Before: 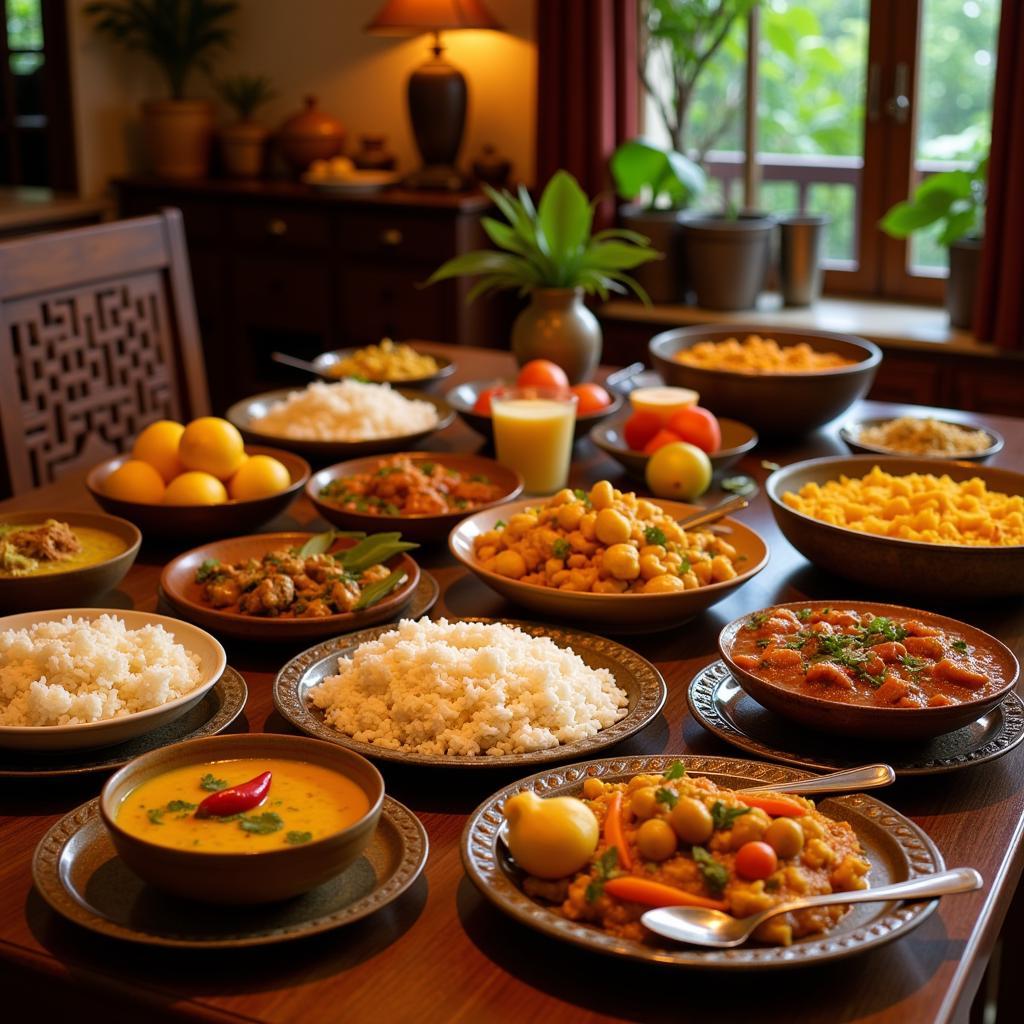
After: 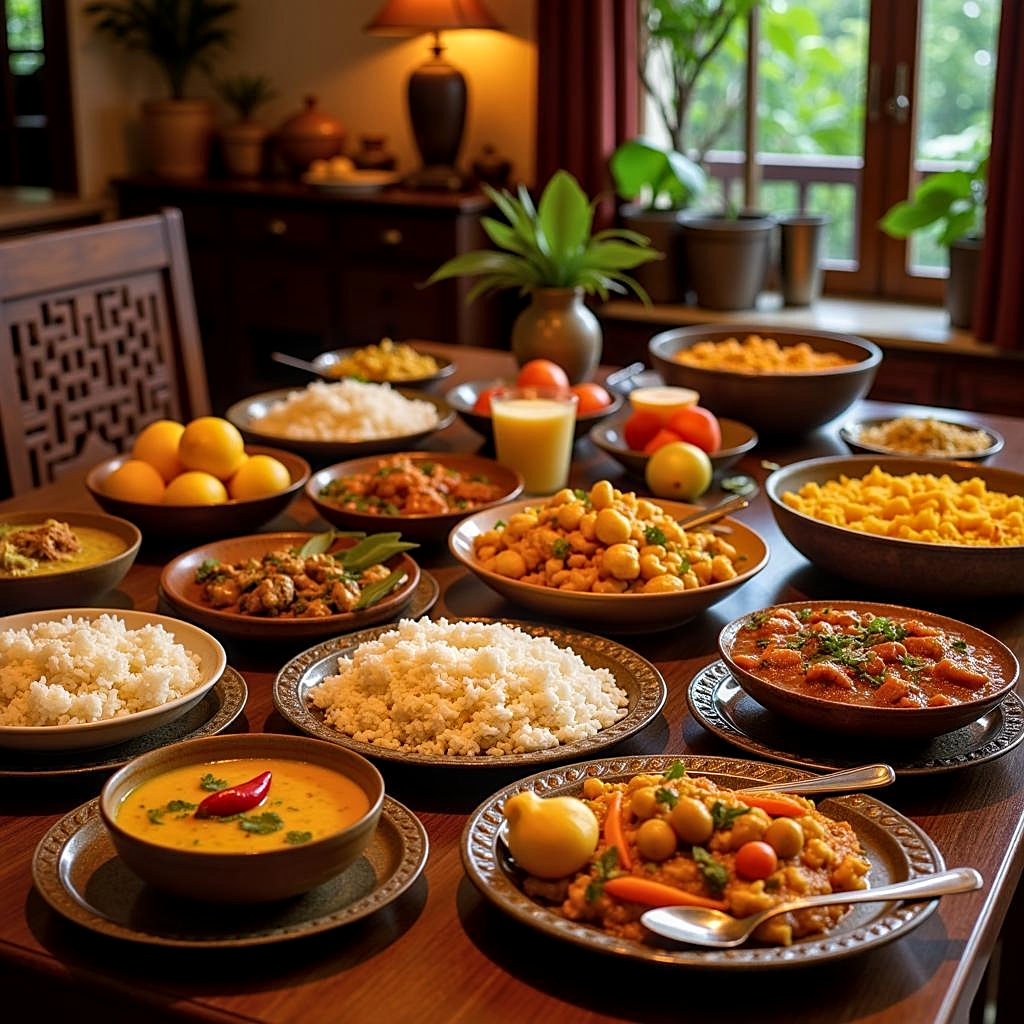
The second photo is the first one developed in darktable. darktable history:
local contrast: on, module defaults
sharpen: amount 0.499
